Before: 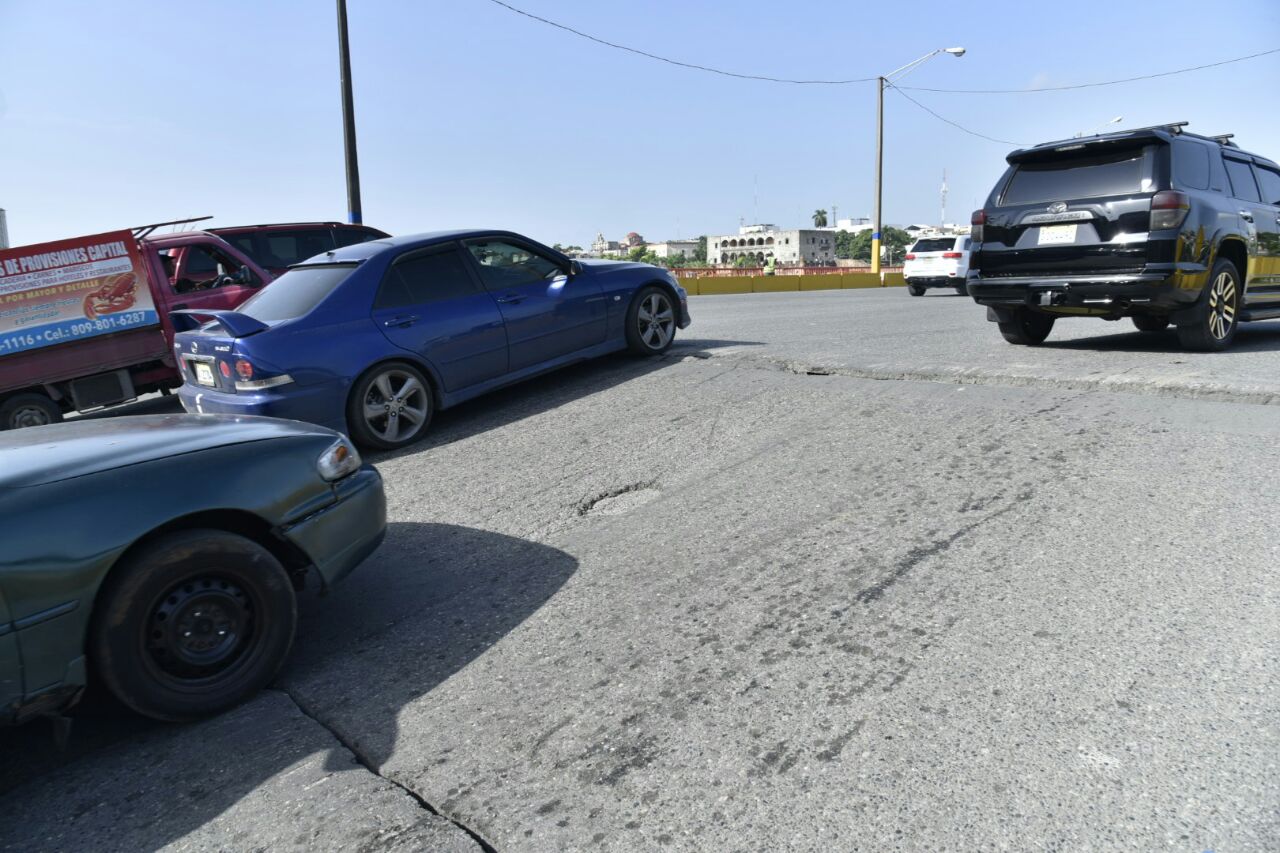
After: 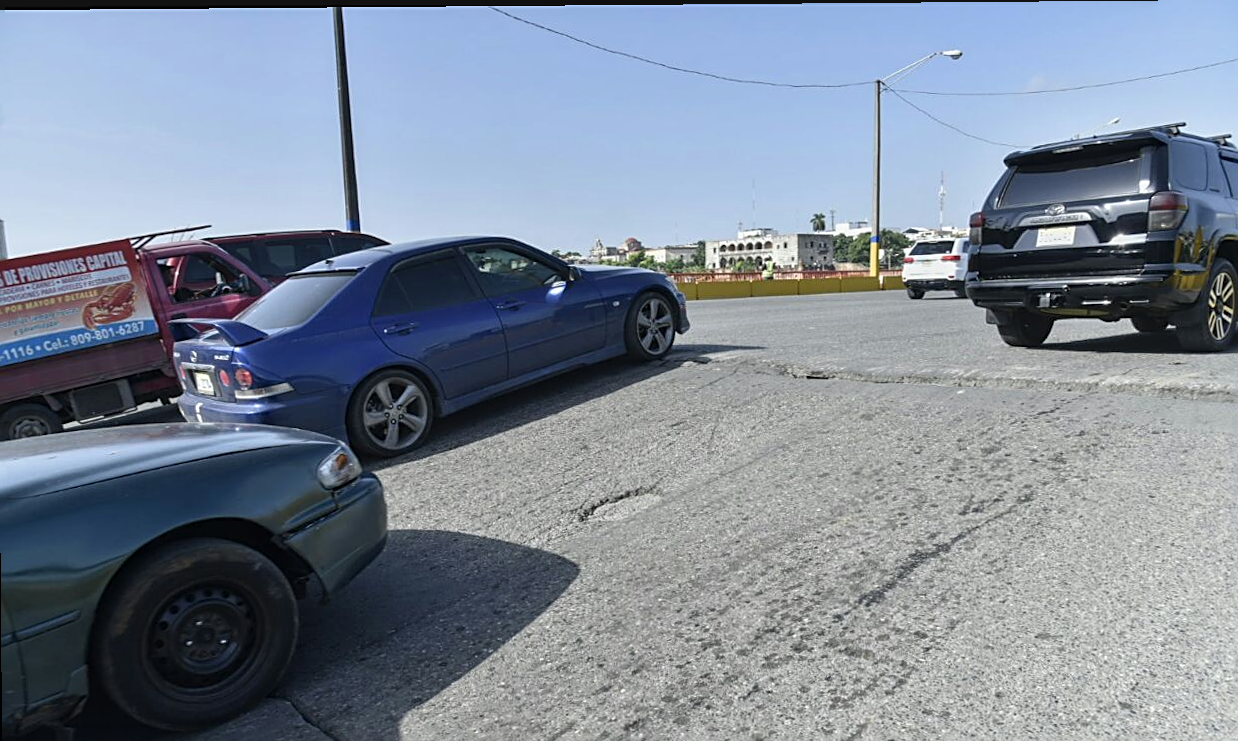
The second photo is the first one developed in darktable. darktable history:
crop and rotate: angle 0.483°, left 0.286%, right 3.498%, bottom 14.169%
local contrast: detail 117%
sharpen: on, module defaults
